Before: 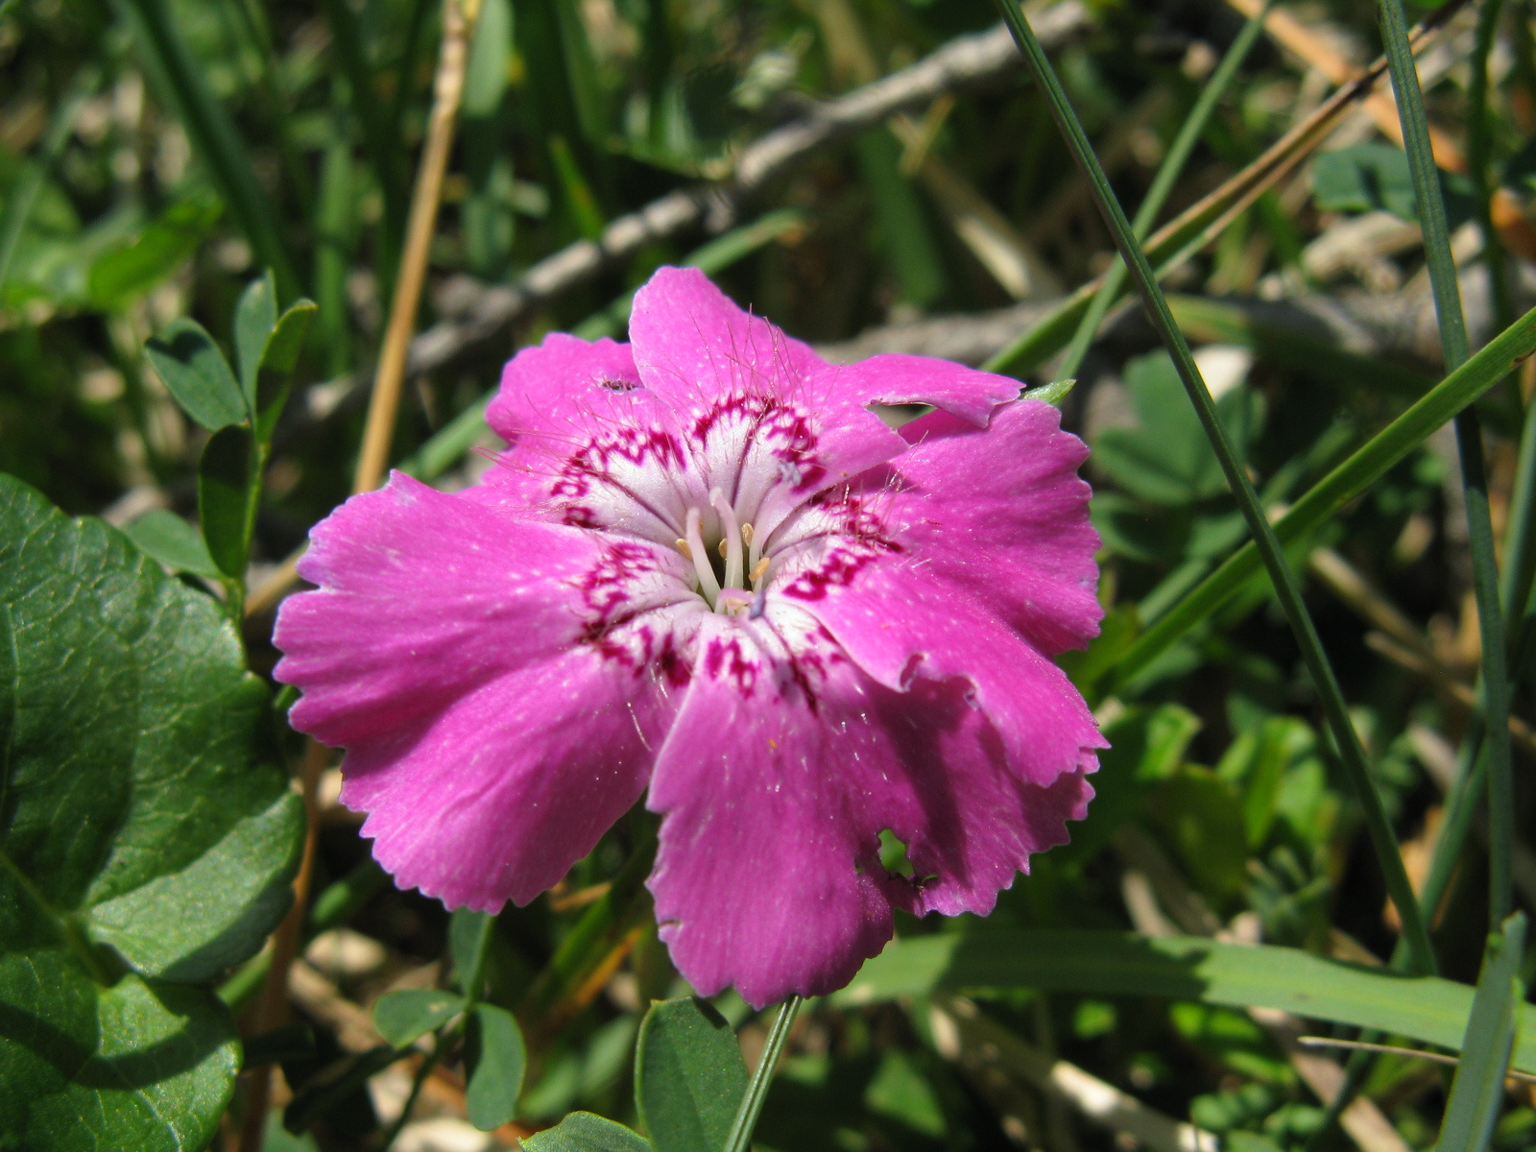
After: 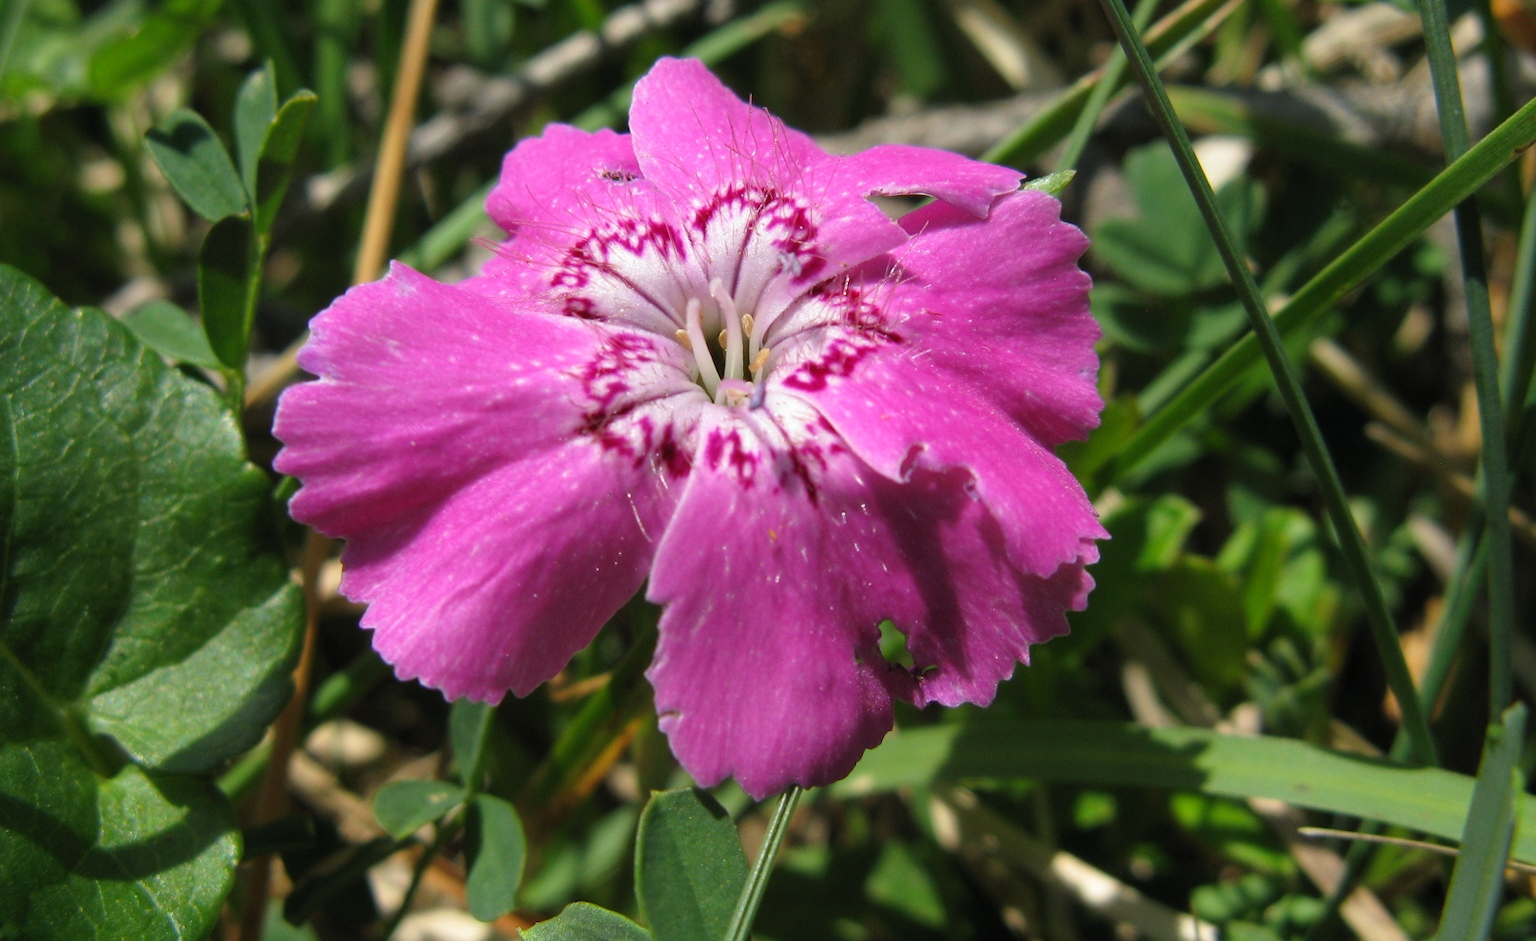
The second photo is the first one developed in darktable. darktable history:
crop and rotate: top 18.242%
